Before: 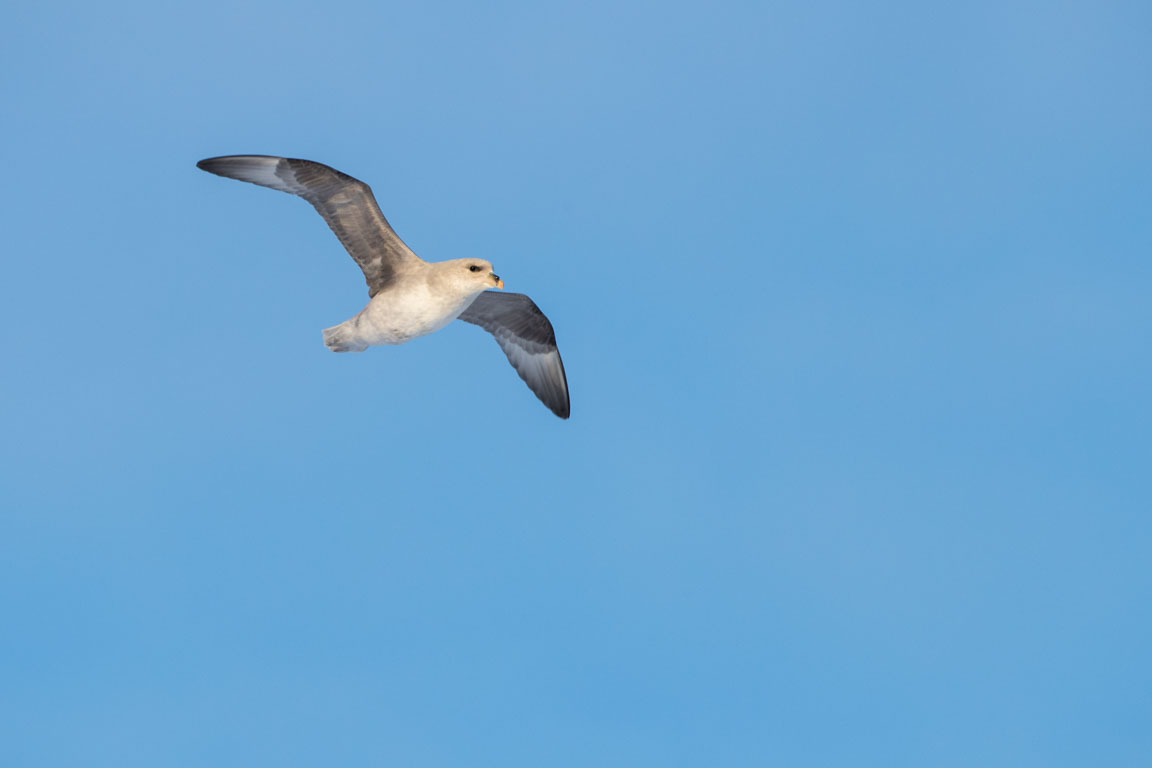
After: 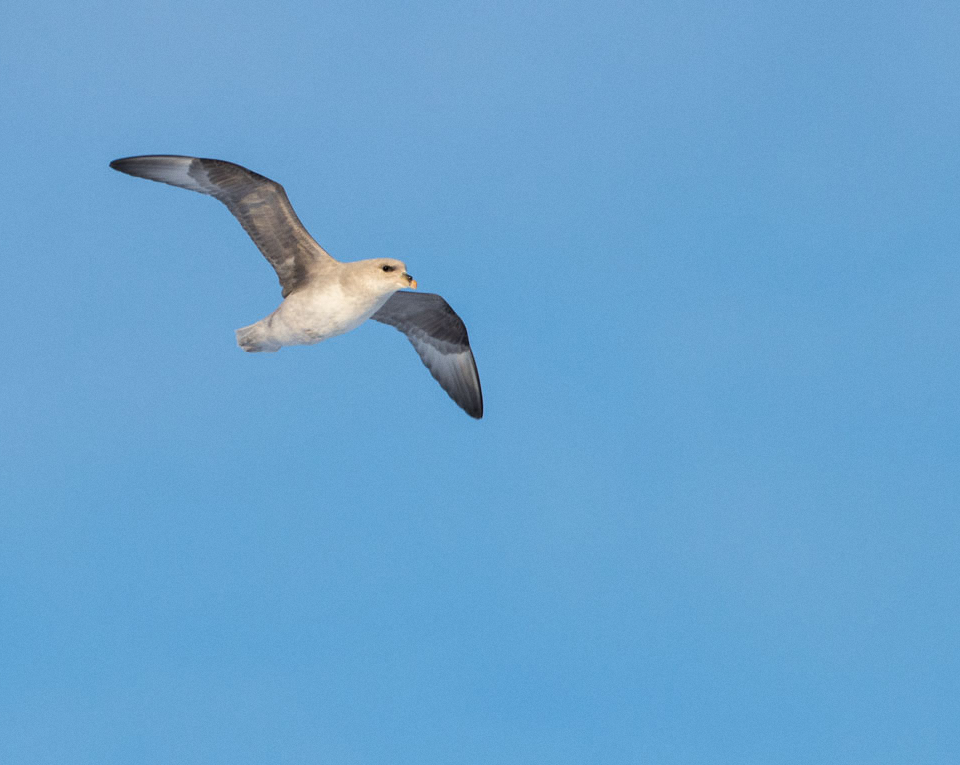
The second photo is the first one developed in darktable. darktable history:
crop: left 7.598%, right 7.873%
grain: coarseness 0.09 ISO, strength 10%
shadows and highlights: shadows 37.27, highlights -28.18, soften with gaussian
